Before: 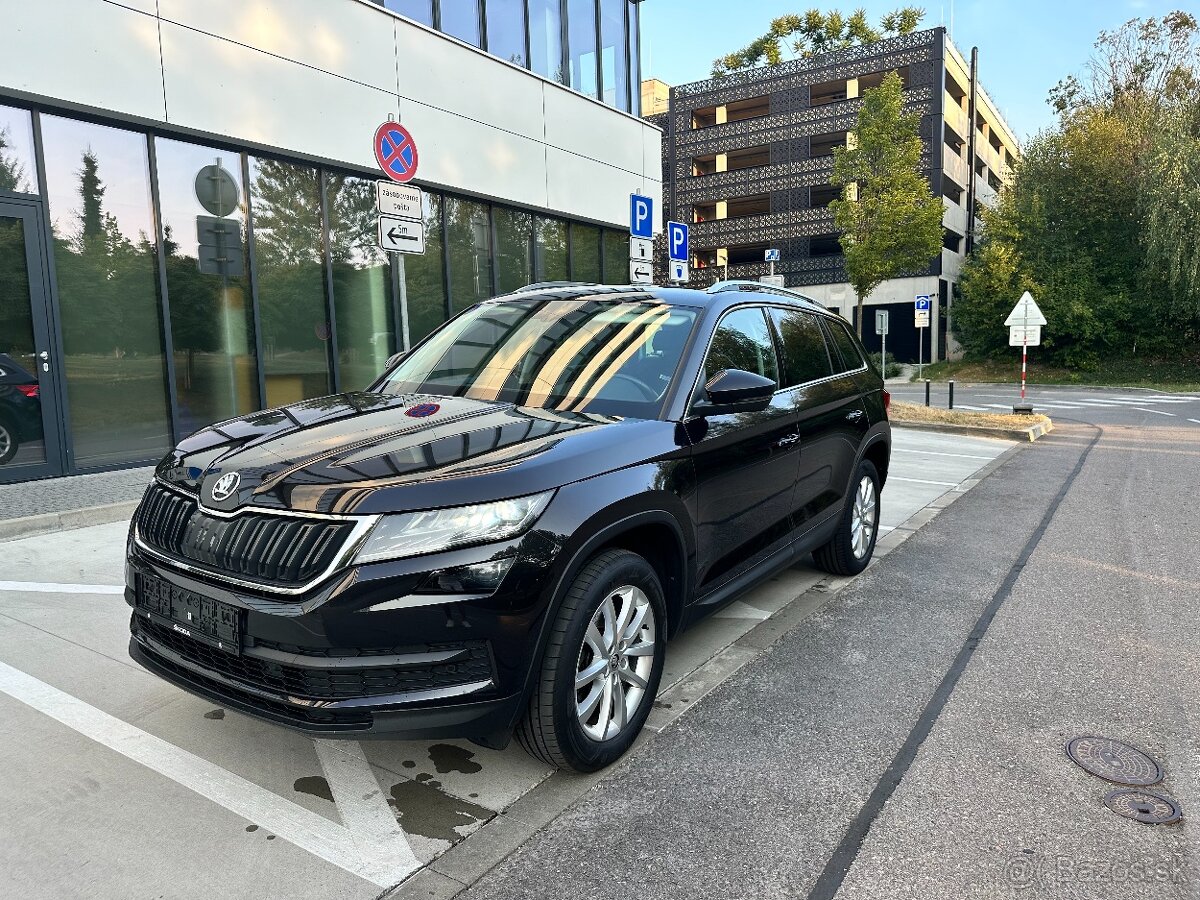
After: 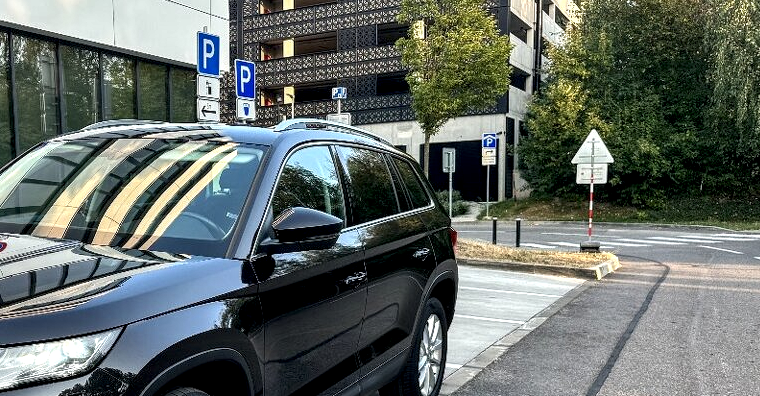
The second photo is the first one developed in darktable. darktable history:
crop: left 36.147%, top 18.006%, right 0.5%, bottom 37.915%
exposure: compensate highlight preservation false
local contrast: highlights 60%, shadows 61%, detail 160%
